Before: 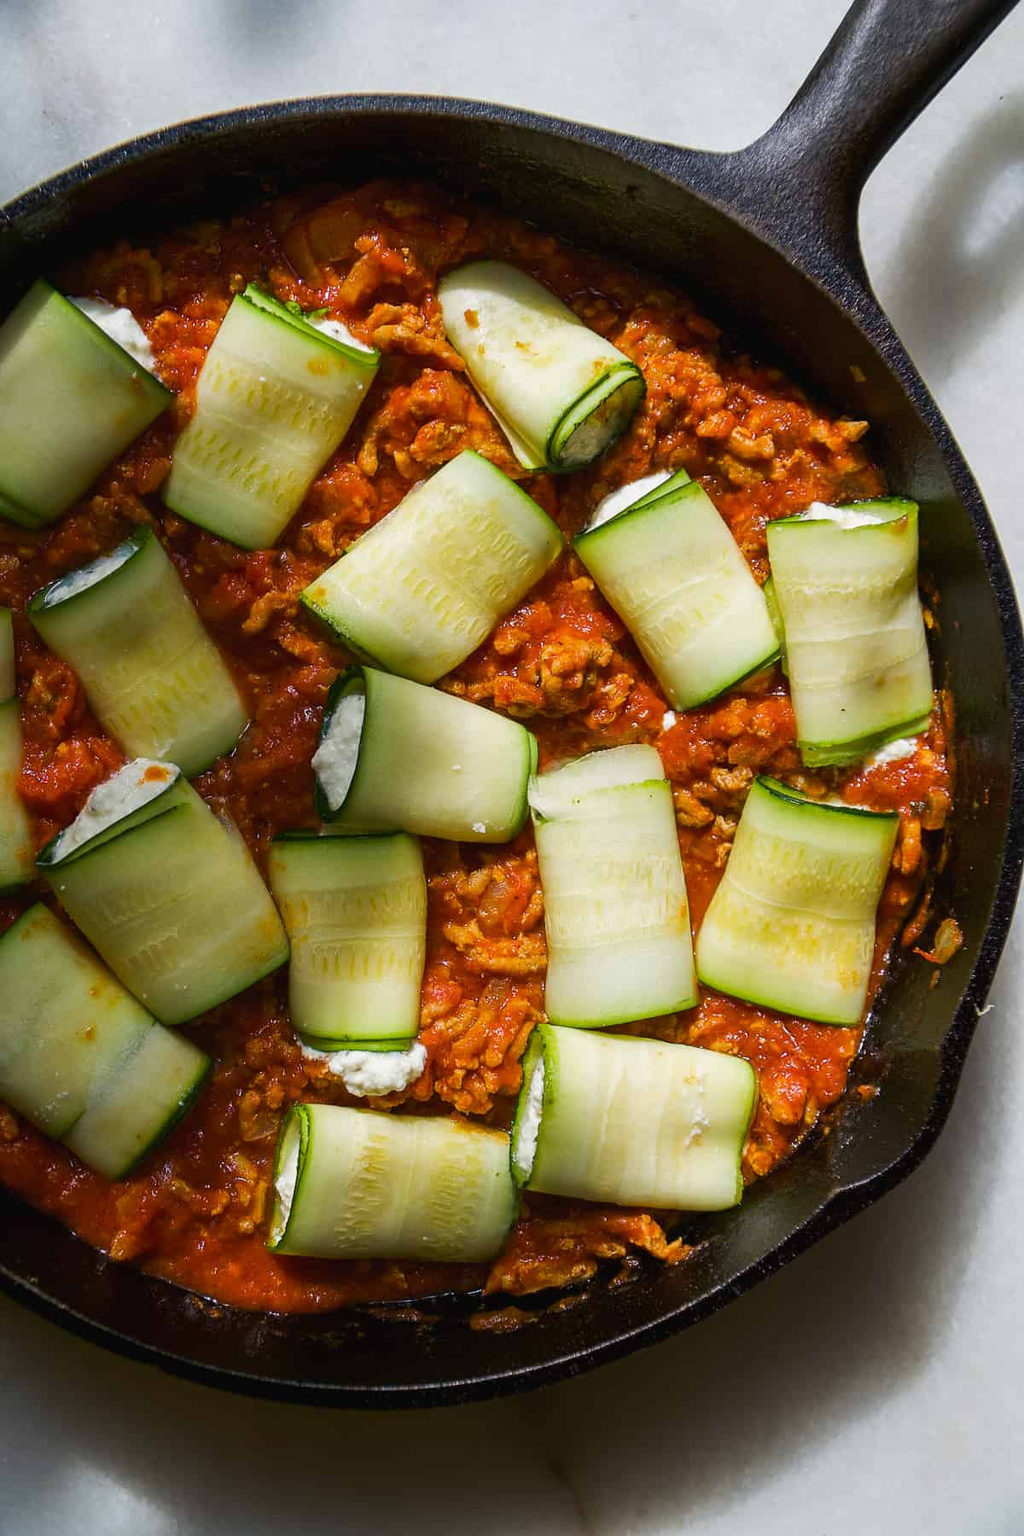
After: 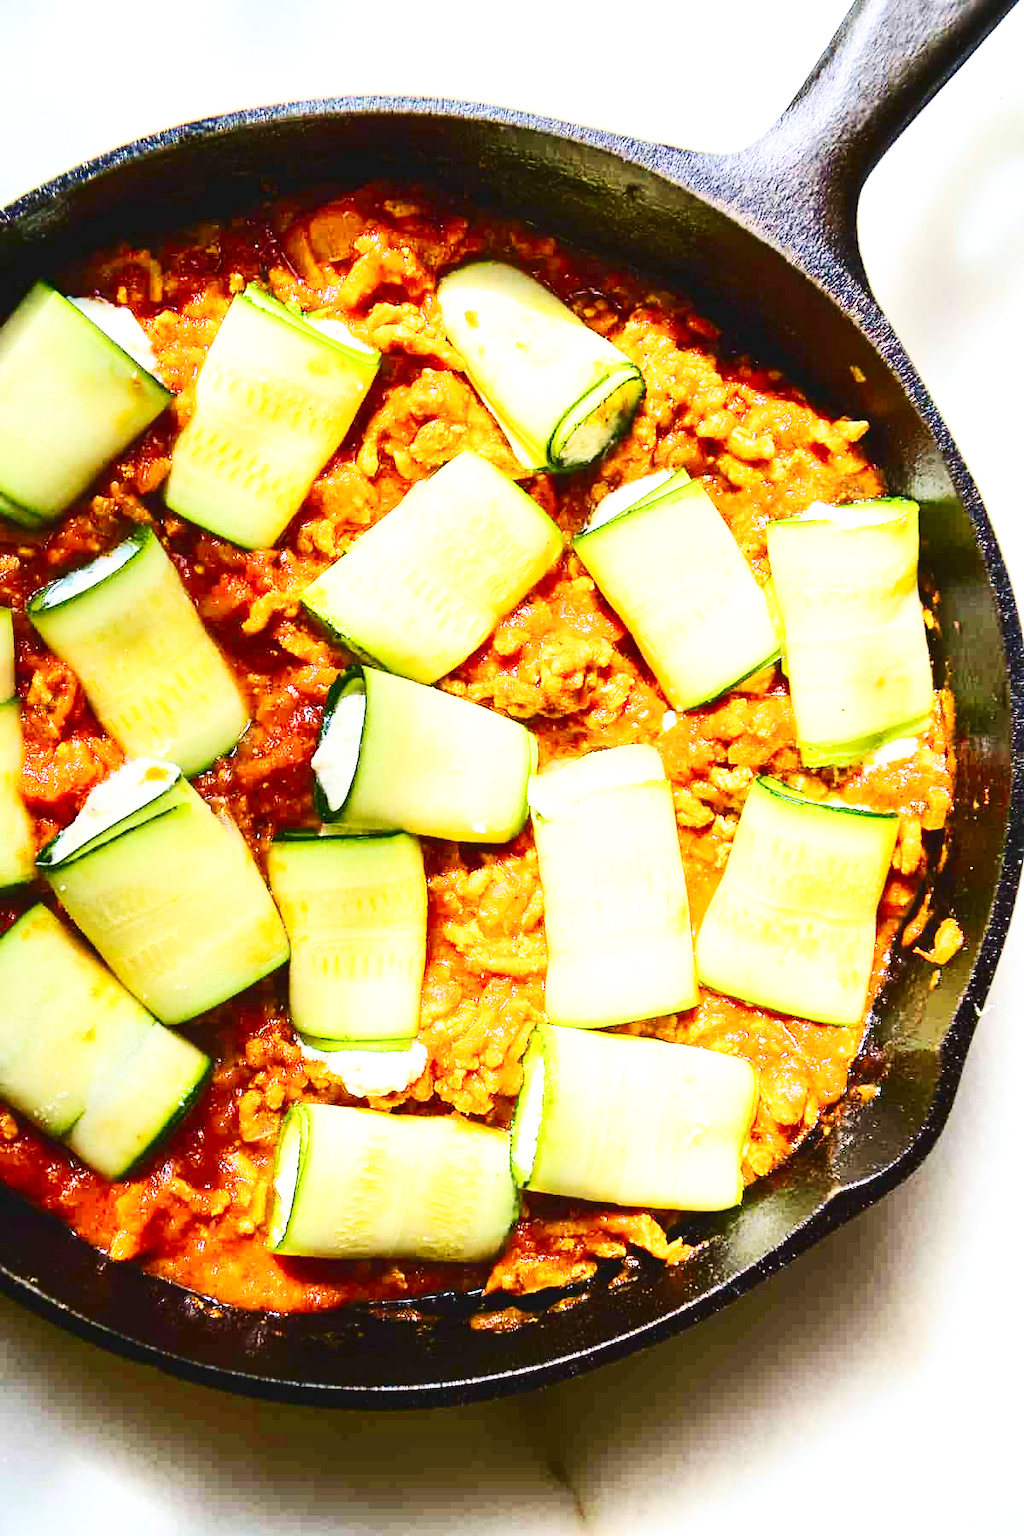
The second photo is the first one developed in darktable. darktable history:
base curve: curves: ch0 [(0, 0.007) (0.028, 0.063) (0.121, 0.311) (0.46, 0.743) (0.859, 0.957) (1, 1)], preserve colors none
contrast equalizer: y [[0.5 ×6], [0.5 ×6], [0.5, 0.5, 0.501, 0.545, 0.707, 0.863], [0 ×6], [0 ×6]]
contrast brightness saturation: contrast 0.404, brightness 0.046, saturation 0.253
exposure: black level correction 0, exposure 1.2 EV, compensate highlight preservation false
